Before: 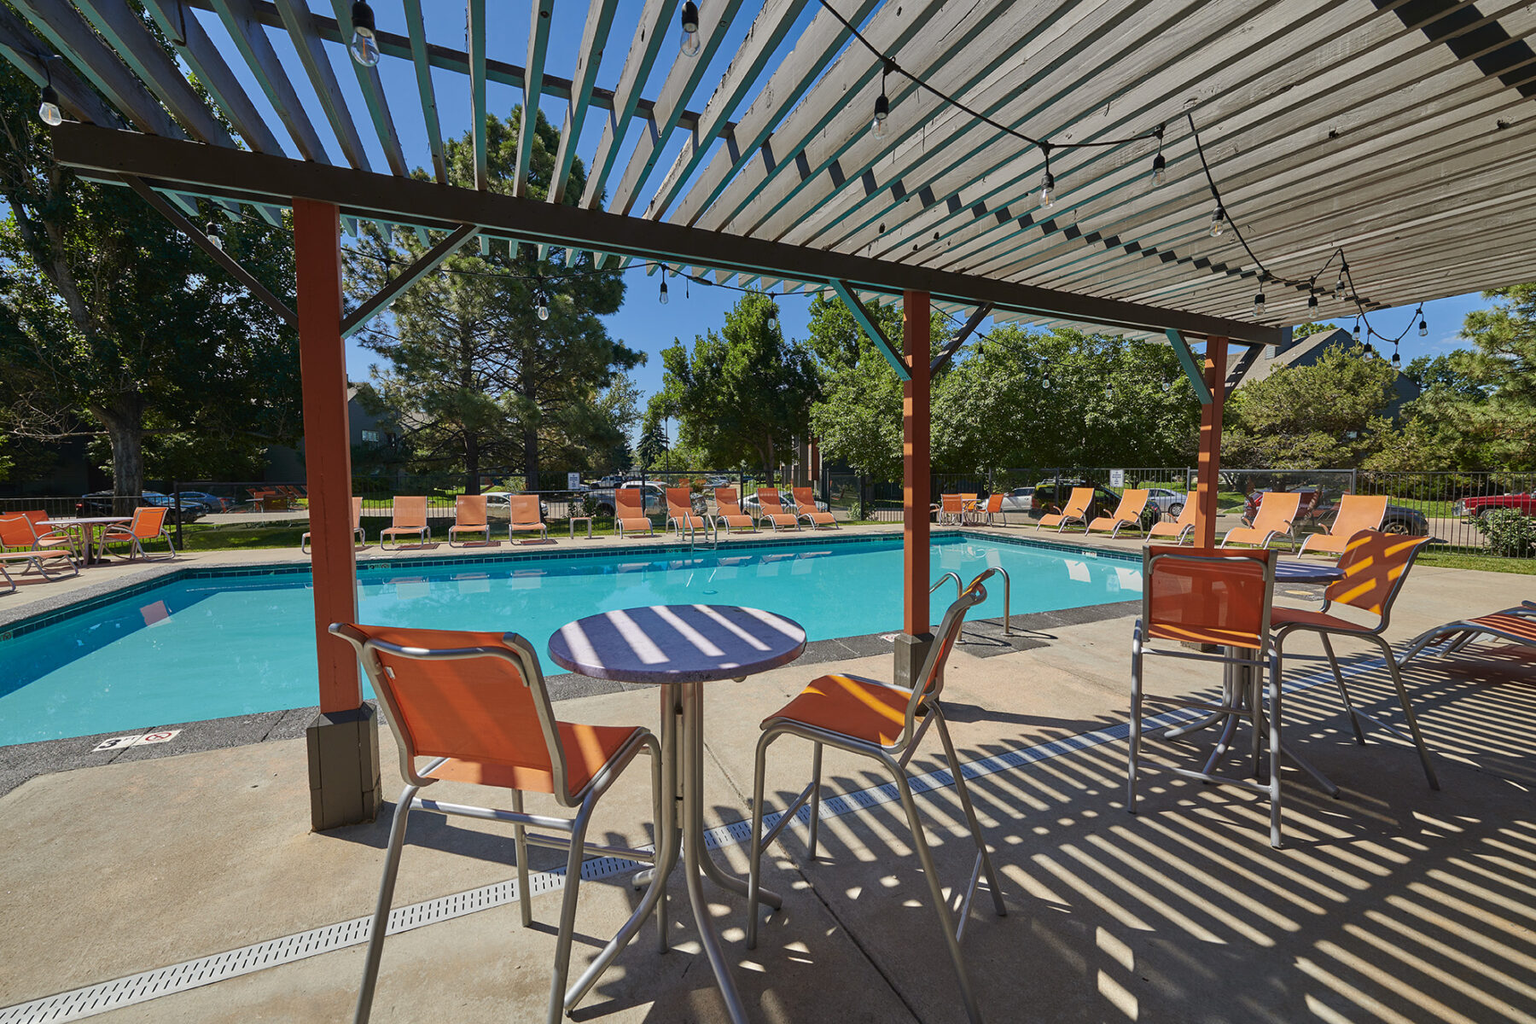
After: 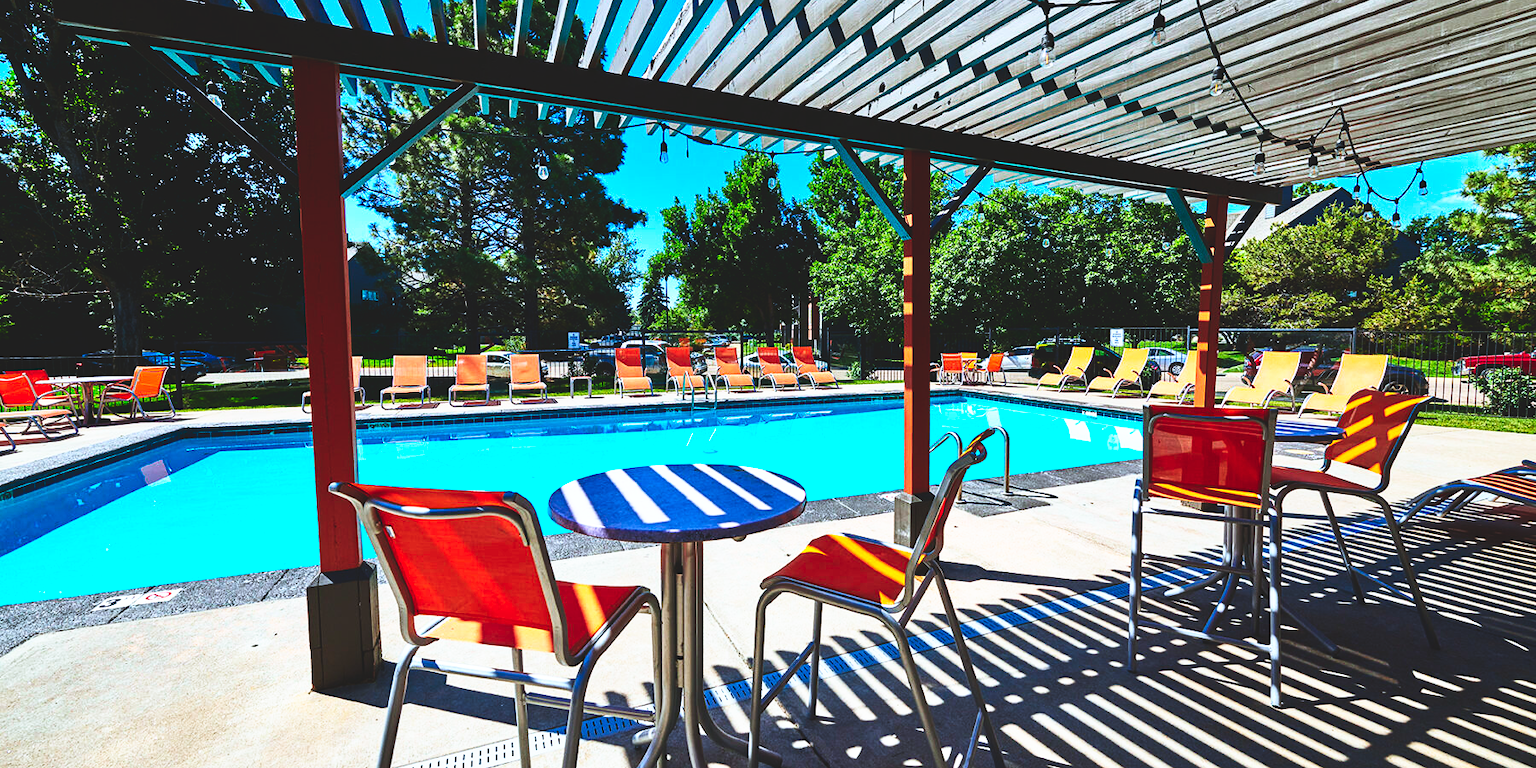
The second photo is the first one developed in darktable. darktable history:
crop: top 13.819%, bottom 11.169%
exposure: black level correction 0.001, exposure 0.5 EV, compensate exposure bias true, compensate highlight preservation false
white balance: red 0.931, blue 1.11
contrast brightness saturation: contrast 0.19, brightness -0.11, saturation 0.21
base curve: curves: ch0 [(0, 0.036) (0.007, 0.037) (0.604, 0.887) (1, 1)], preserve colors none
